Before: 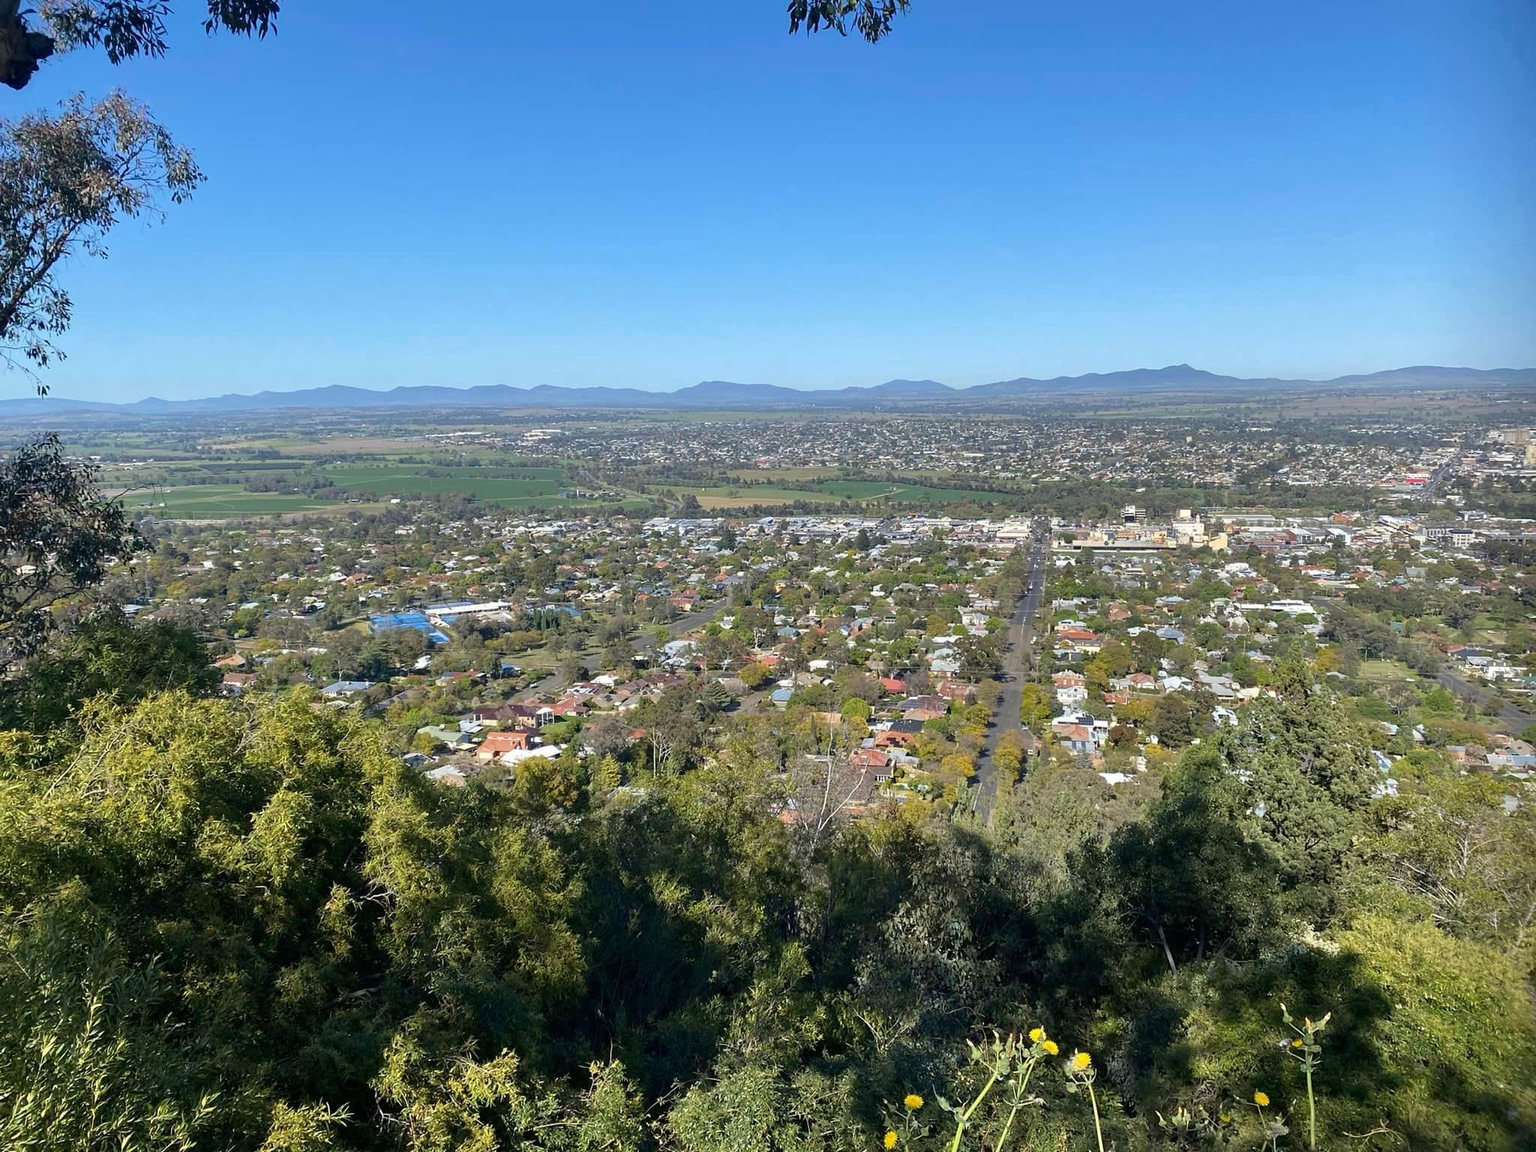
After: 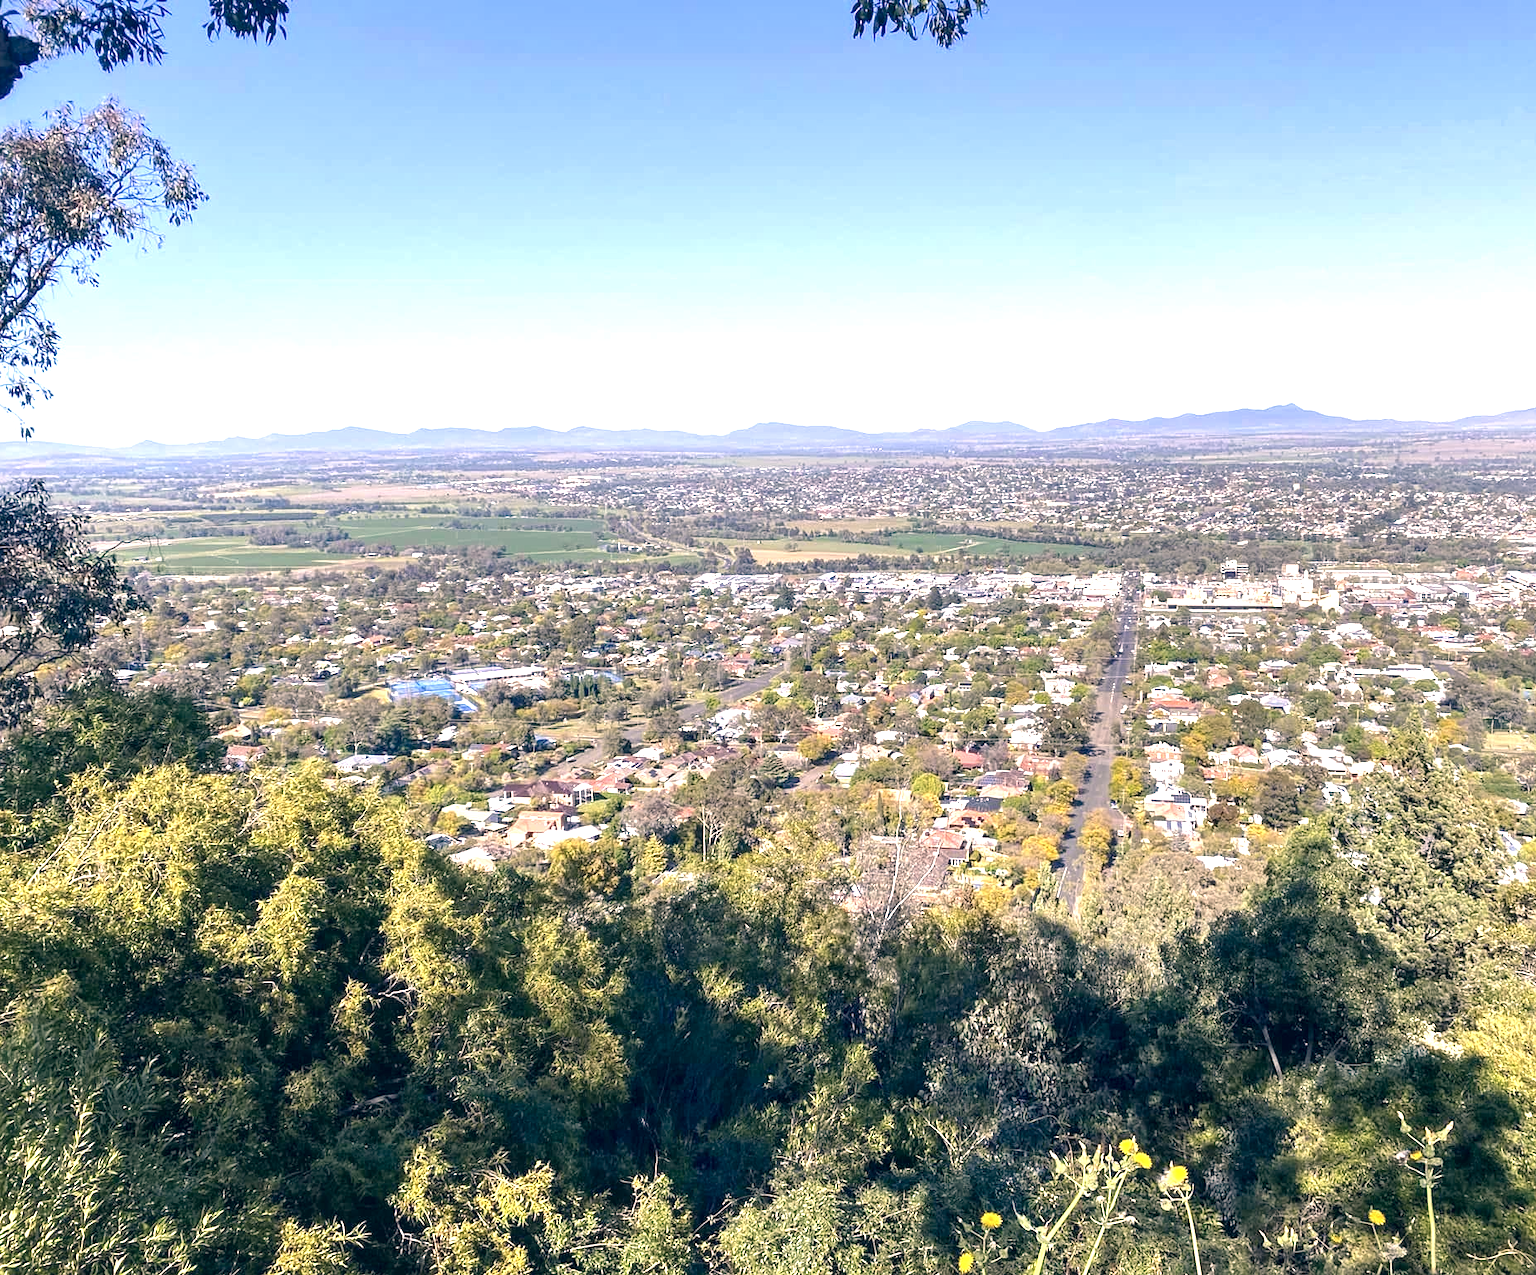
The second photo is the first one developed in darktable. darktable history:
color zones: curves: ch1 [(0.077, 0.436) (0.25, 0.5) (0.75, 0.5)]
local contrast: on, module defaults
color correction: highlights a* 13.93, highlights b* 5.8, shadows a* -5.58, shadows b* -15.28, saturation 0.872
crop and rotate: left 1.234%, right 8.439%
exposure: black level correction 0, exposure 1.2 EV, compensate highlight preservation false
